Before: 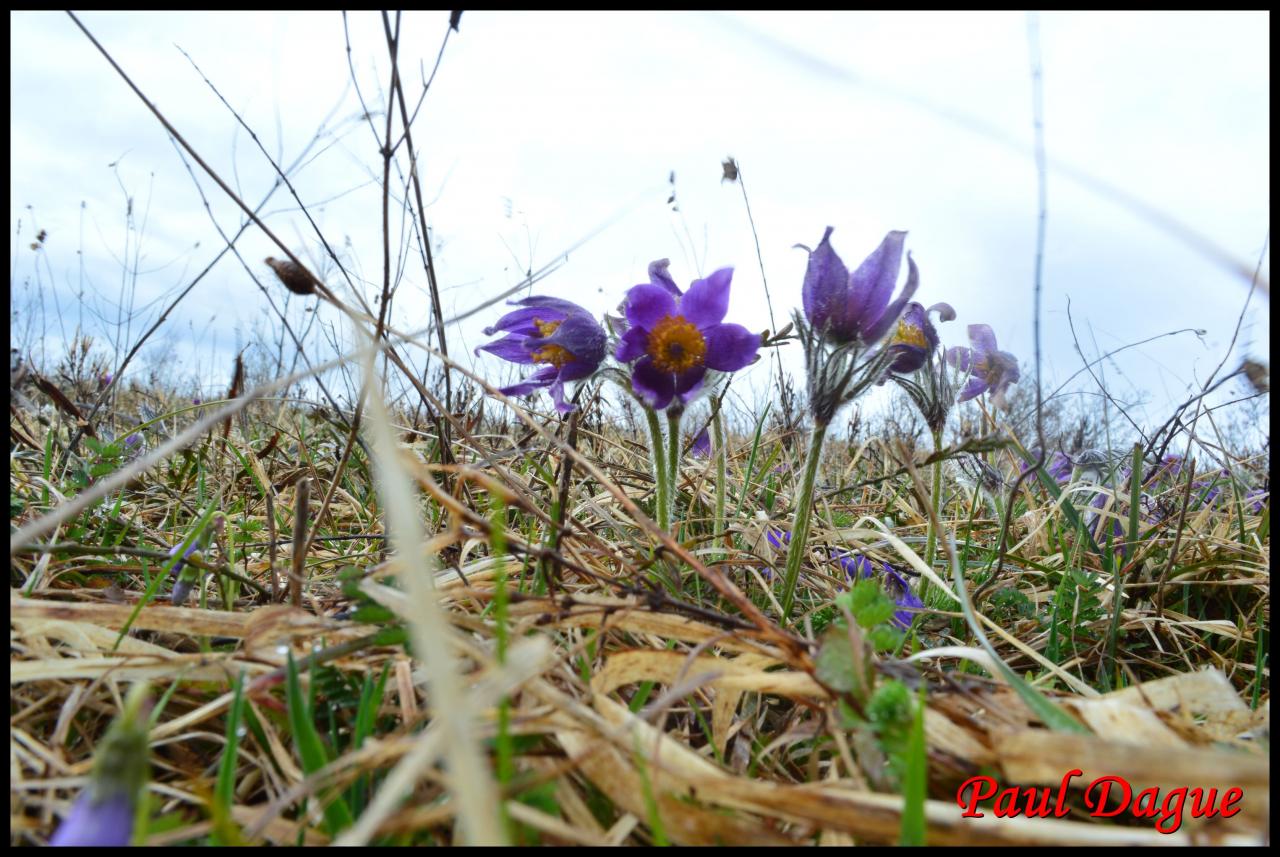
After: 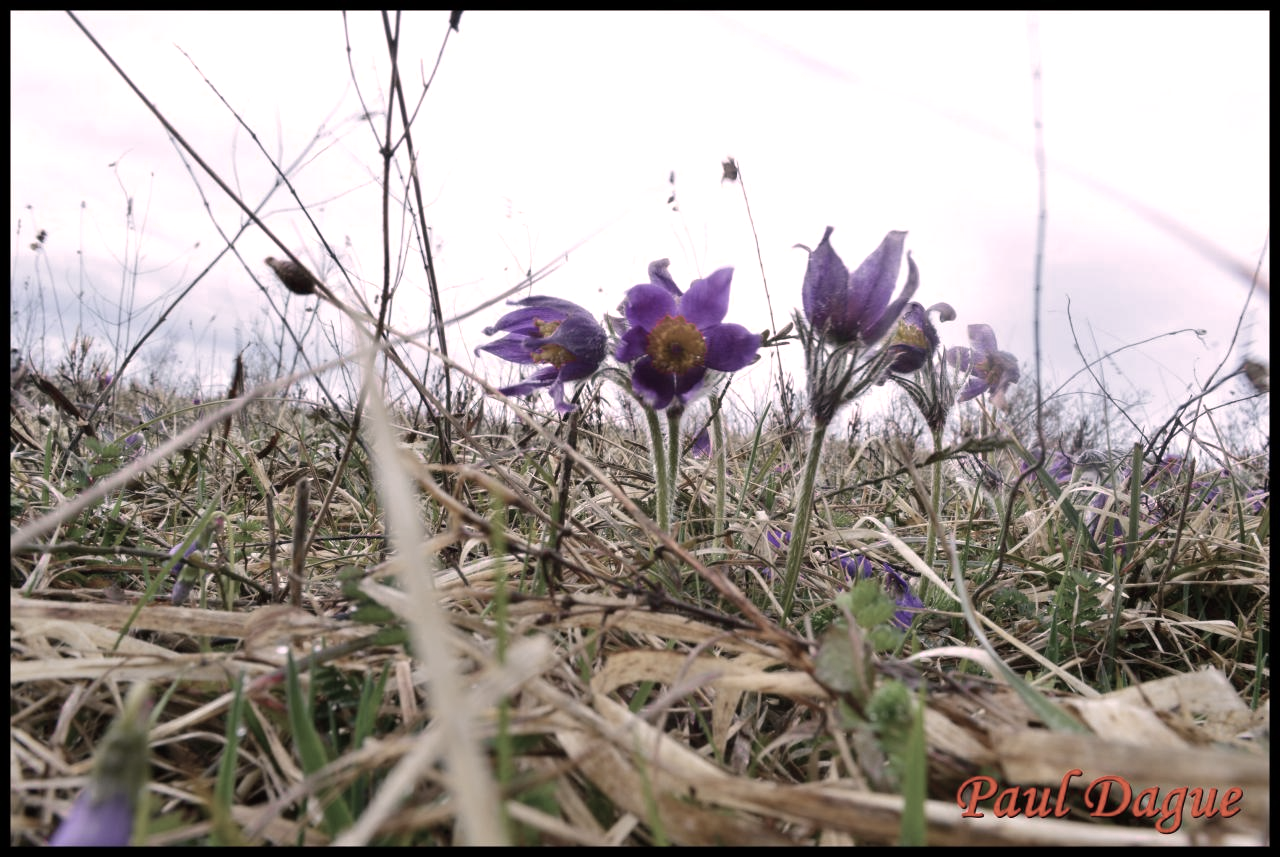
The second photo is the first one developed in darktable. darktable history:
color correction: highlights a* 14.7, highlights b* 4.89
color zones: curves: ch0 [(0, 0.6) (0.129, 0.508) (0.193, 0.483) (0.429, 0.5) (0.571, 0.5) (0.714, 0.5) (0.857, 0.5) (1, 0.6)]; ch1 [(0, 0.481) (0.112, 0.245) (0.213, 0.223) (0.429, 0.233) (0.571, 0.231) (0.683, 0.242) (0.857, 0.296) (1, 0.481)]
